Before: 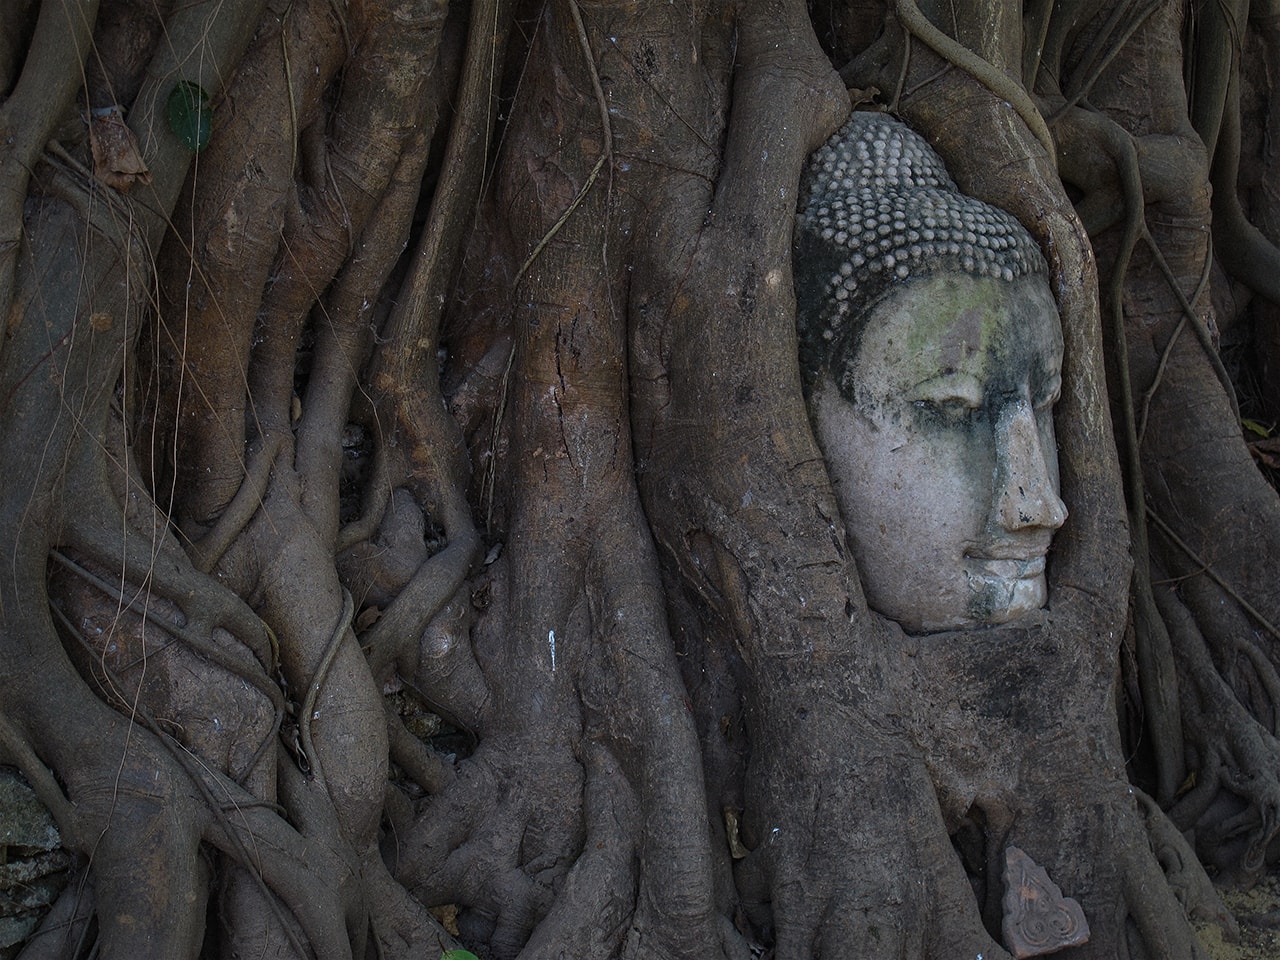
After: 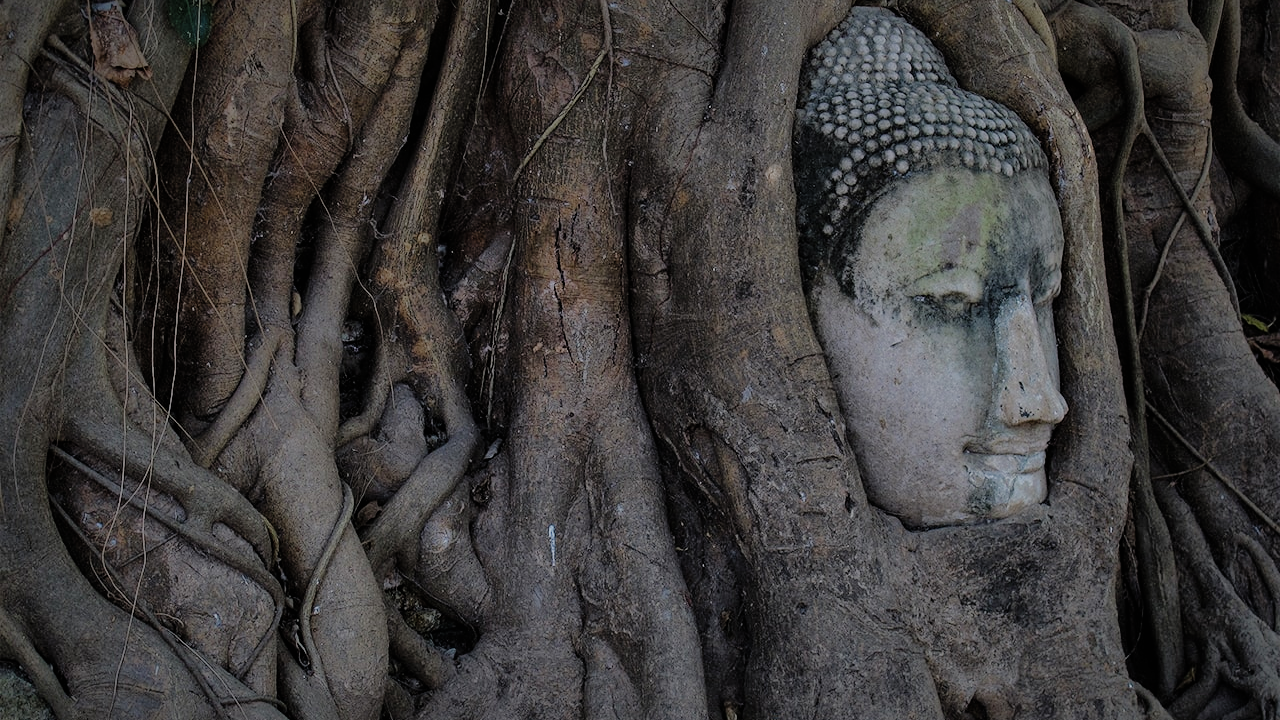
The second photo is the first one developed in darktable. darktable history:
crop: top 11.036%, bottom 13.875%
shadows and highlights: on, module defaults
tone equalizer: -7 EV 0.134 EV
filmic rgb: black relative exposure -7.14 EV, white relative exposure 5.36 EV, hardness 3.03
